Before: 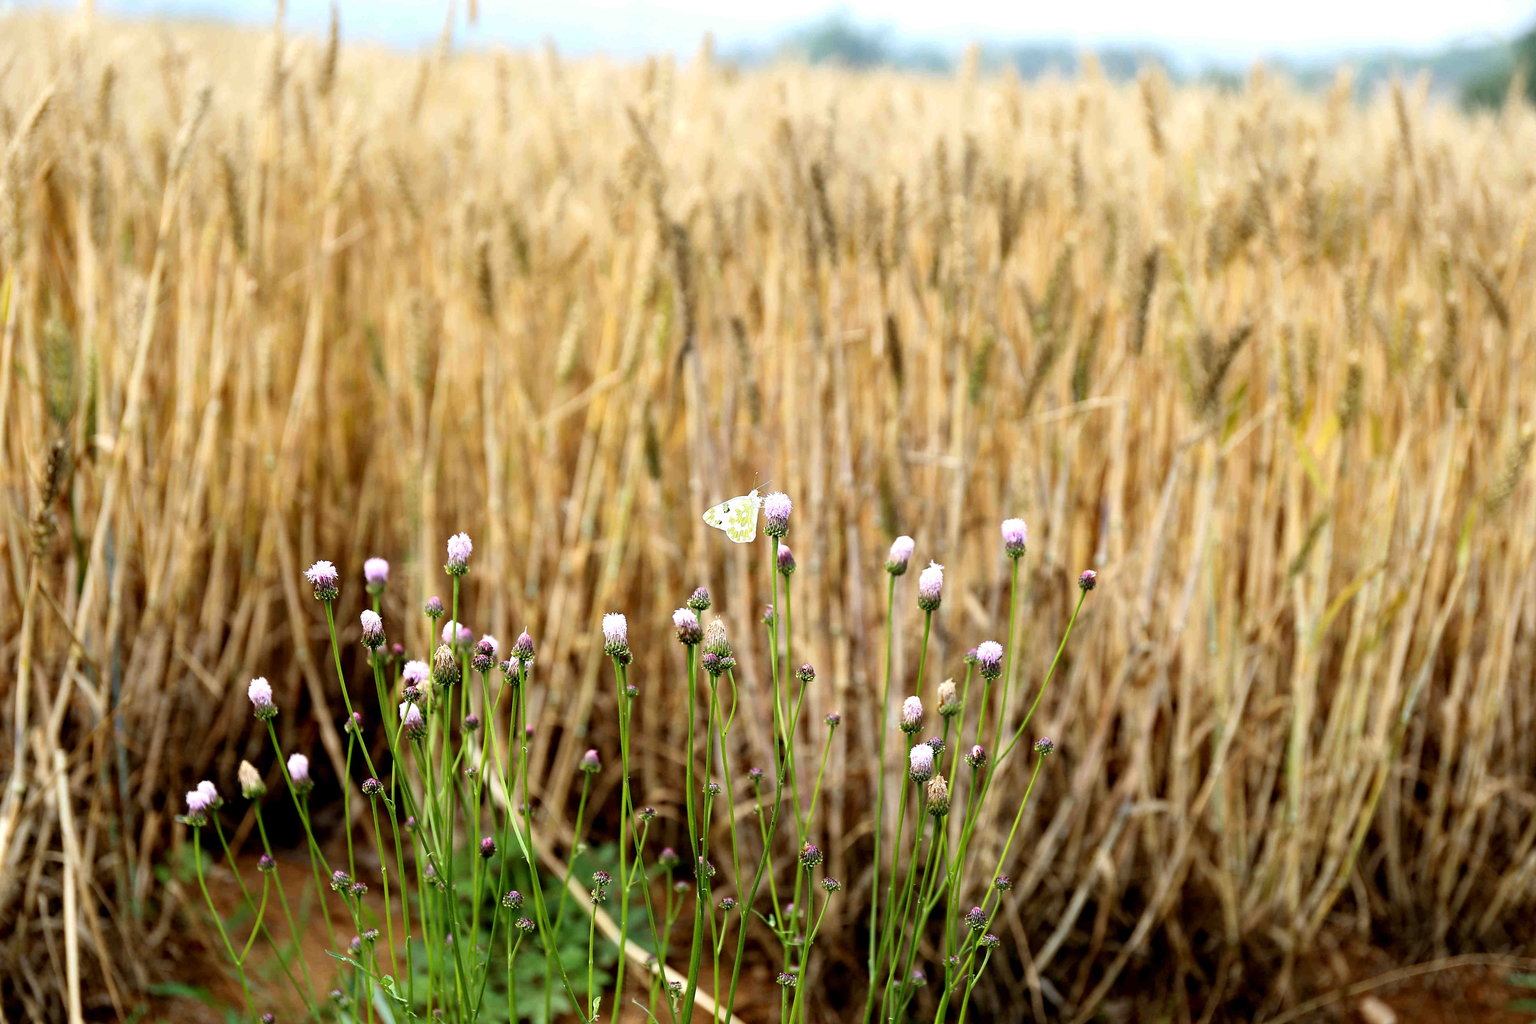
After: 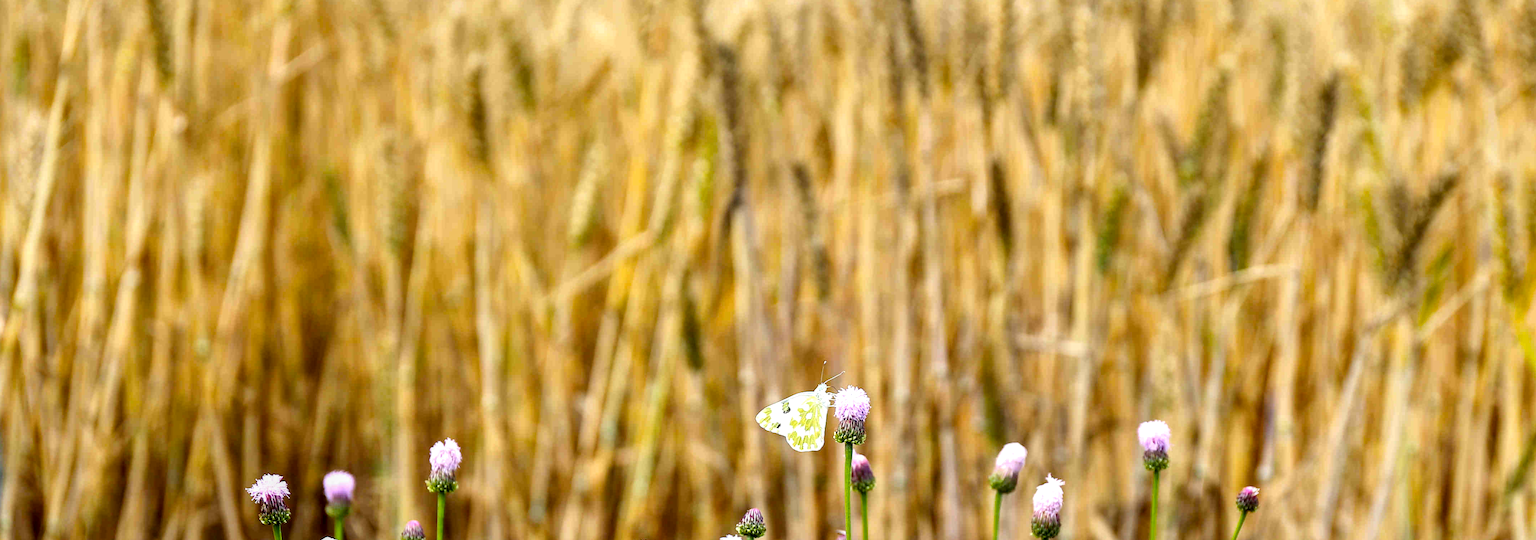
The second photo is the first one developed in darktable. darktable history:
crop: left 7.259%, top 18.551%, right 14.497%, bottom 40.136%
levels: white 99.98%, levels [0, 0.51, 1]
local contrast: on, module defaults
color balance rgb: shadows lift › chroma 2.926%, shadows lift › hue 280.86°, perceptual saturation grading › global saturation 18.101%, global vibrance 20%
